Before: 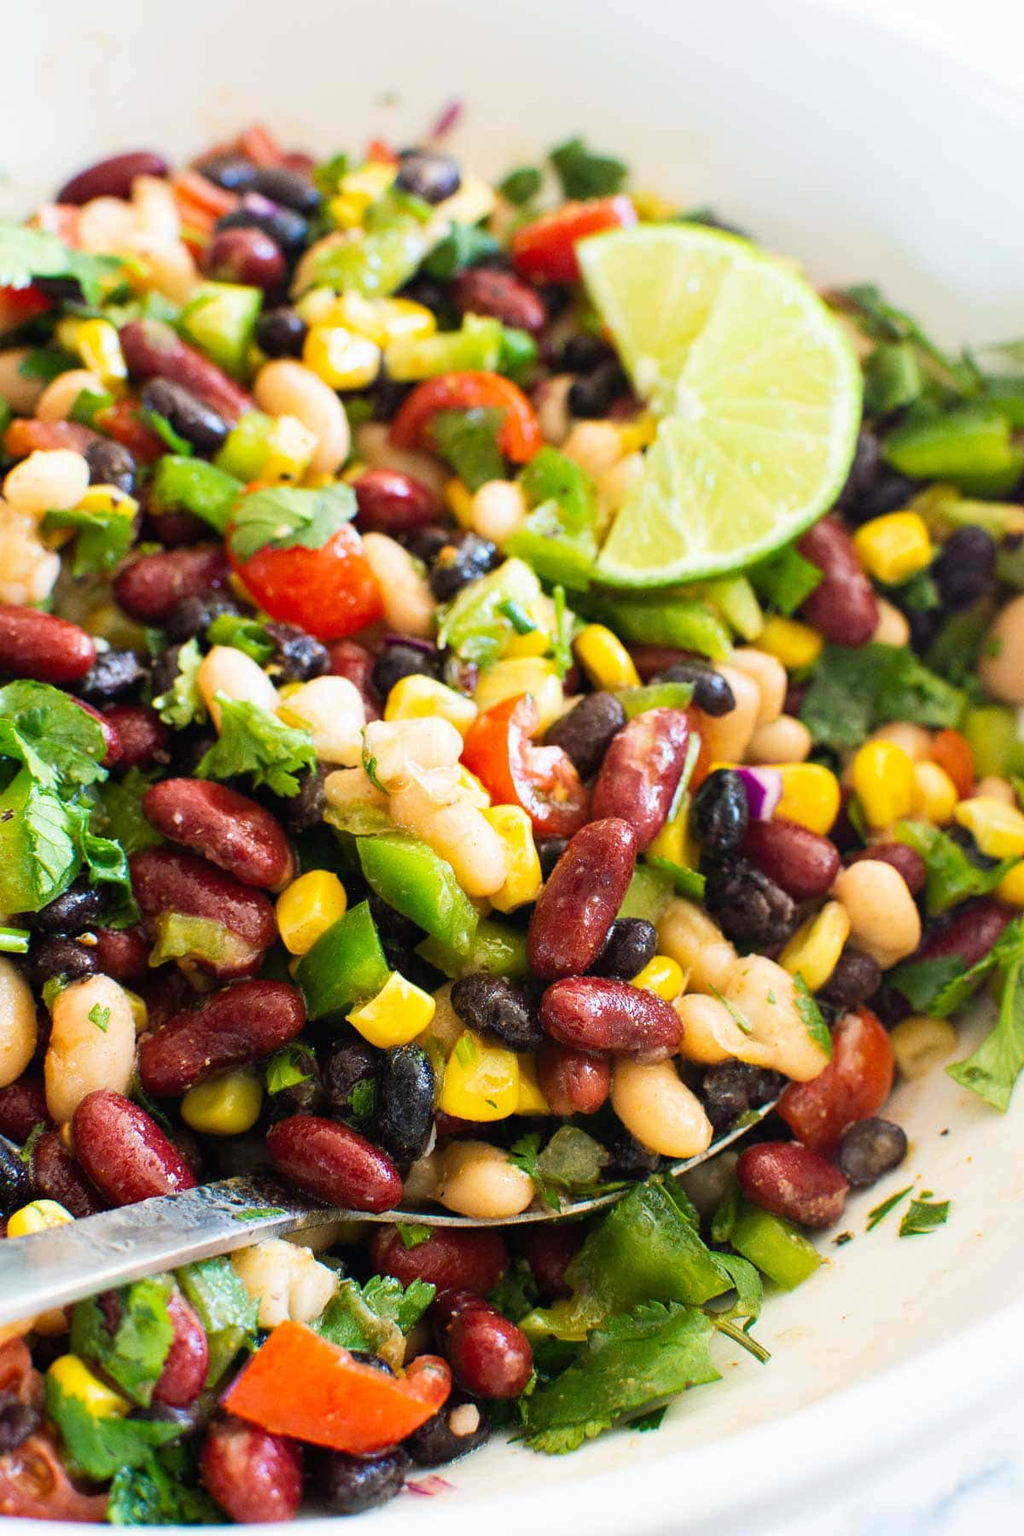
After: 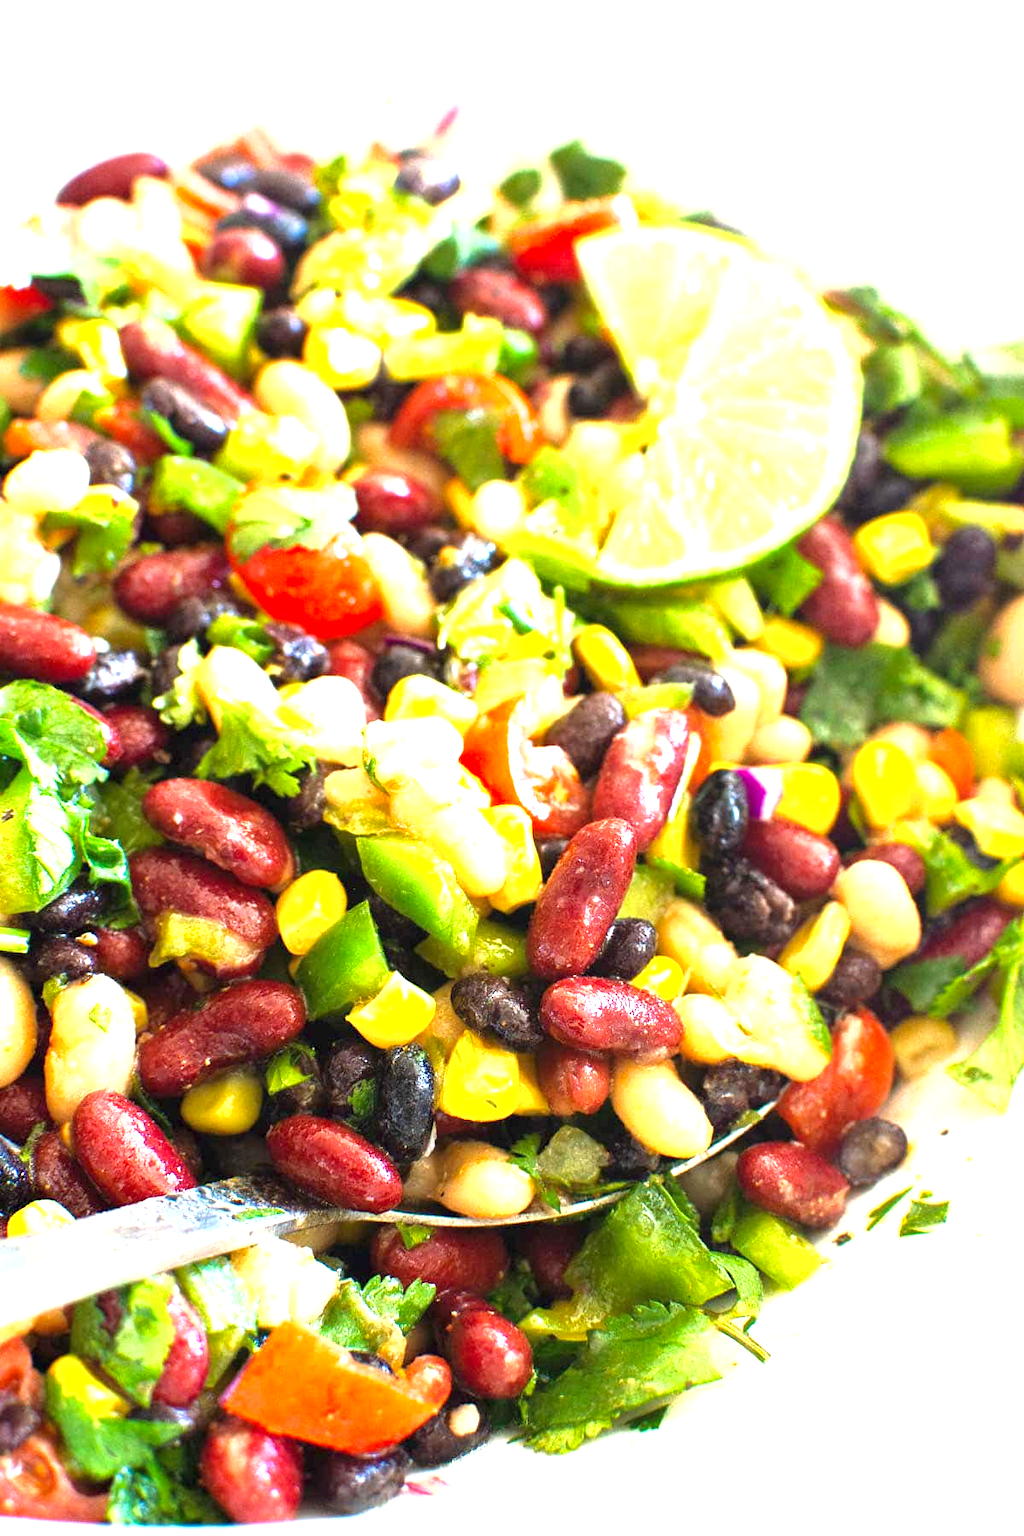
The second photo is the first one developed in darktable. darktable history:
exposure: black level correction 0, exposure 1.45 EV, compensate exposure bias true, compensate highlight preservation false
shadows and highlights: shadows 25, white point adjustment -3, highlights -30
